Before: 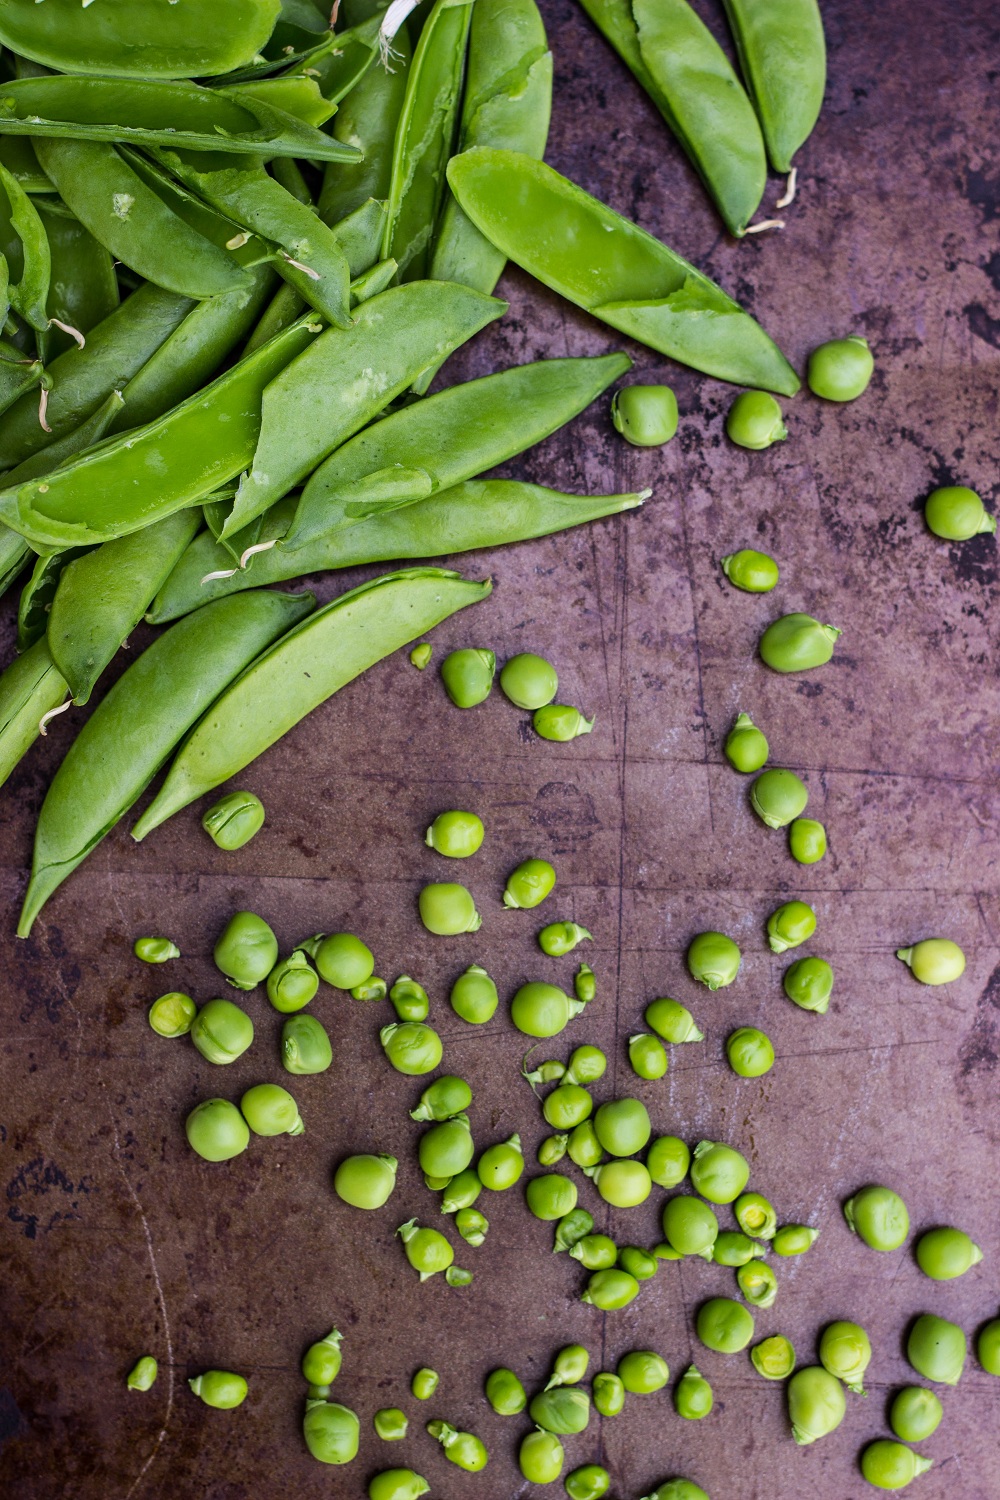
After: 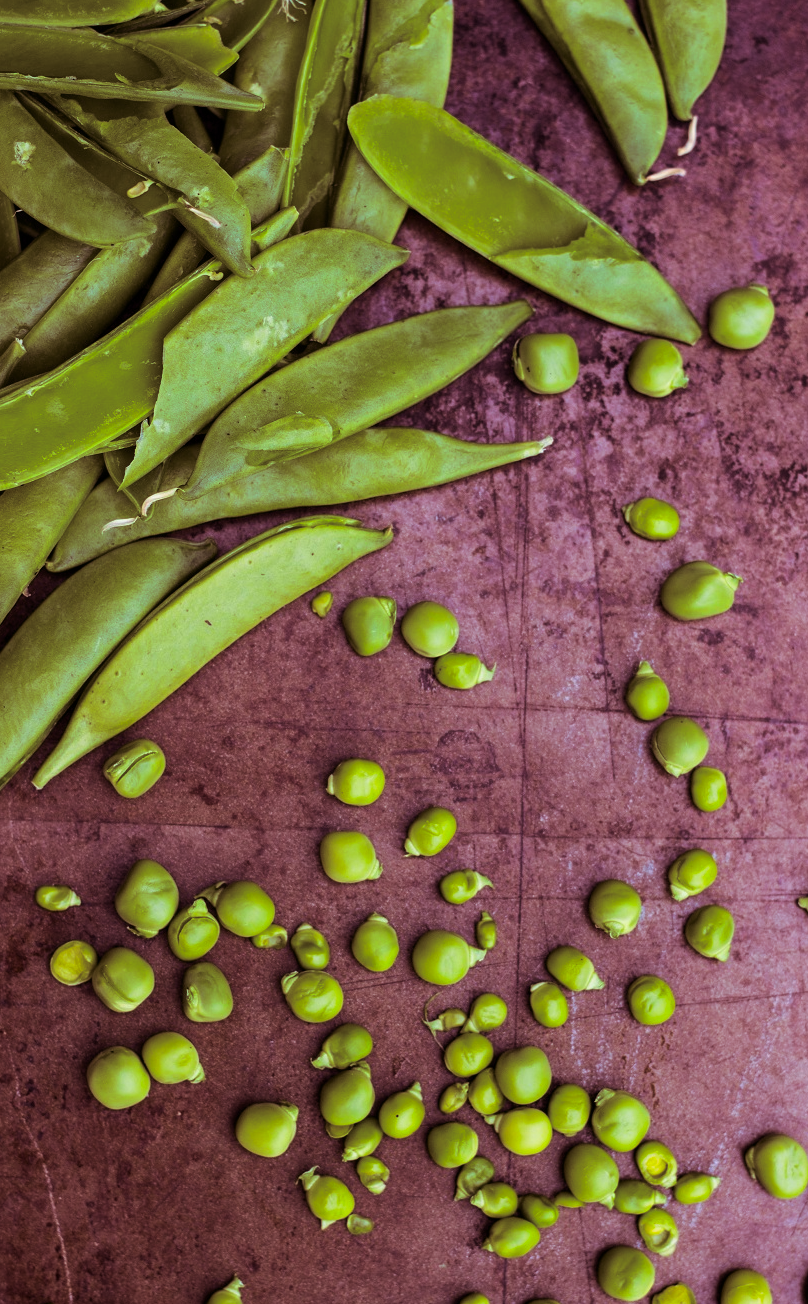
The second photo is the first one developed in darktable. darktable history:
crop: left 9.929%, top 3.475%, right 9.188%, bottom 9.529%
split-toning: on, module defaults
contrast brightness saturation: brightness -0.02, saturation 0.35
